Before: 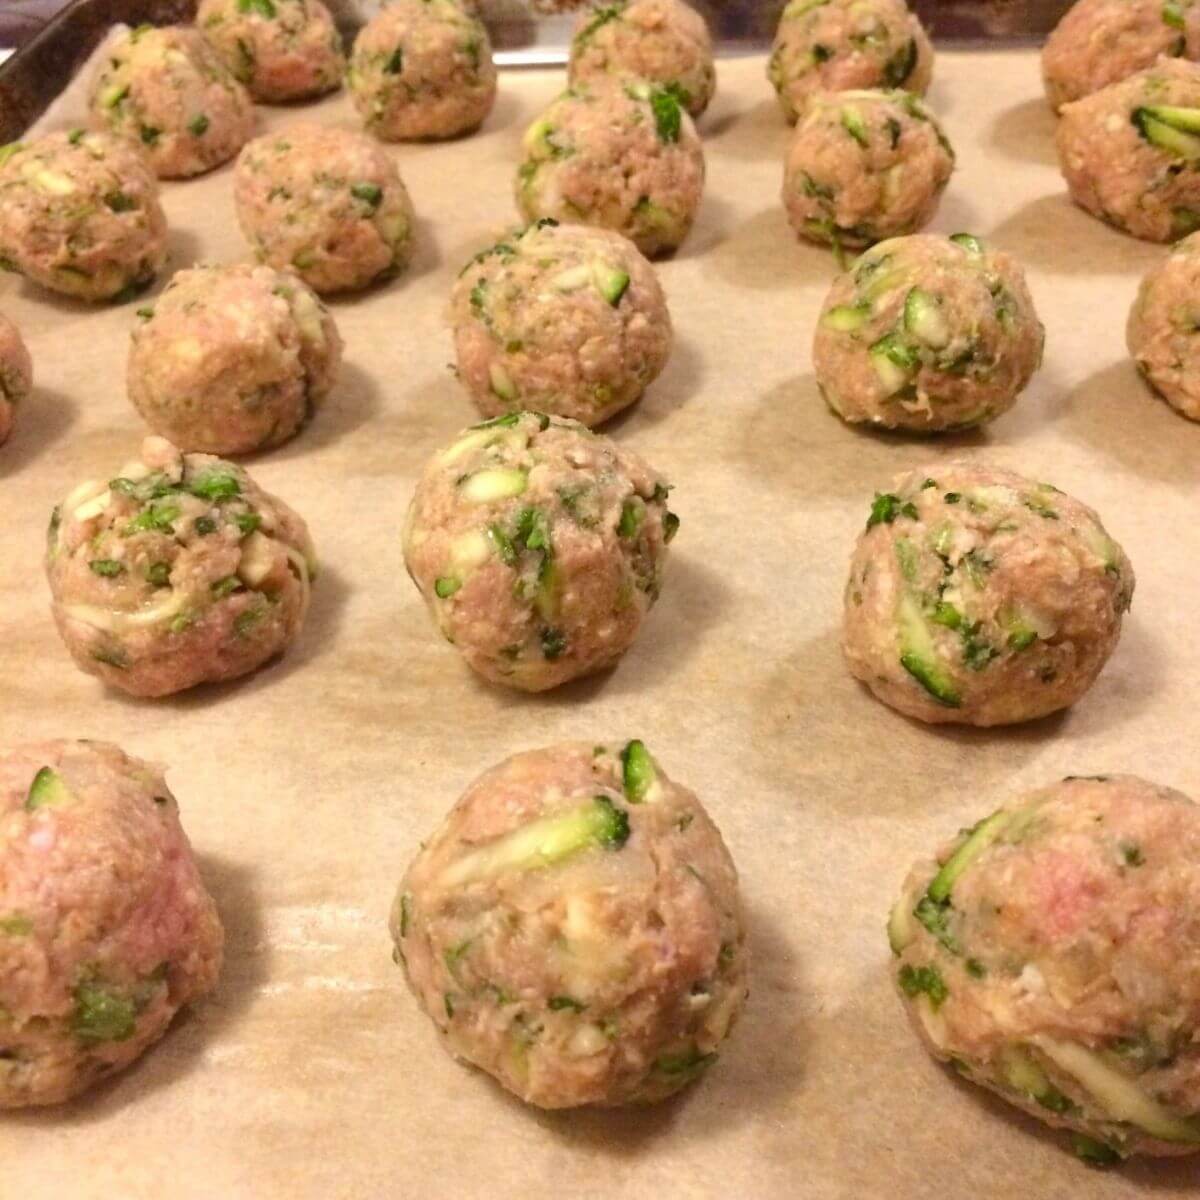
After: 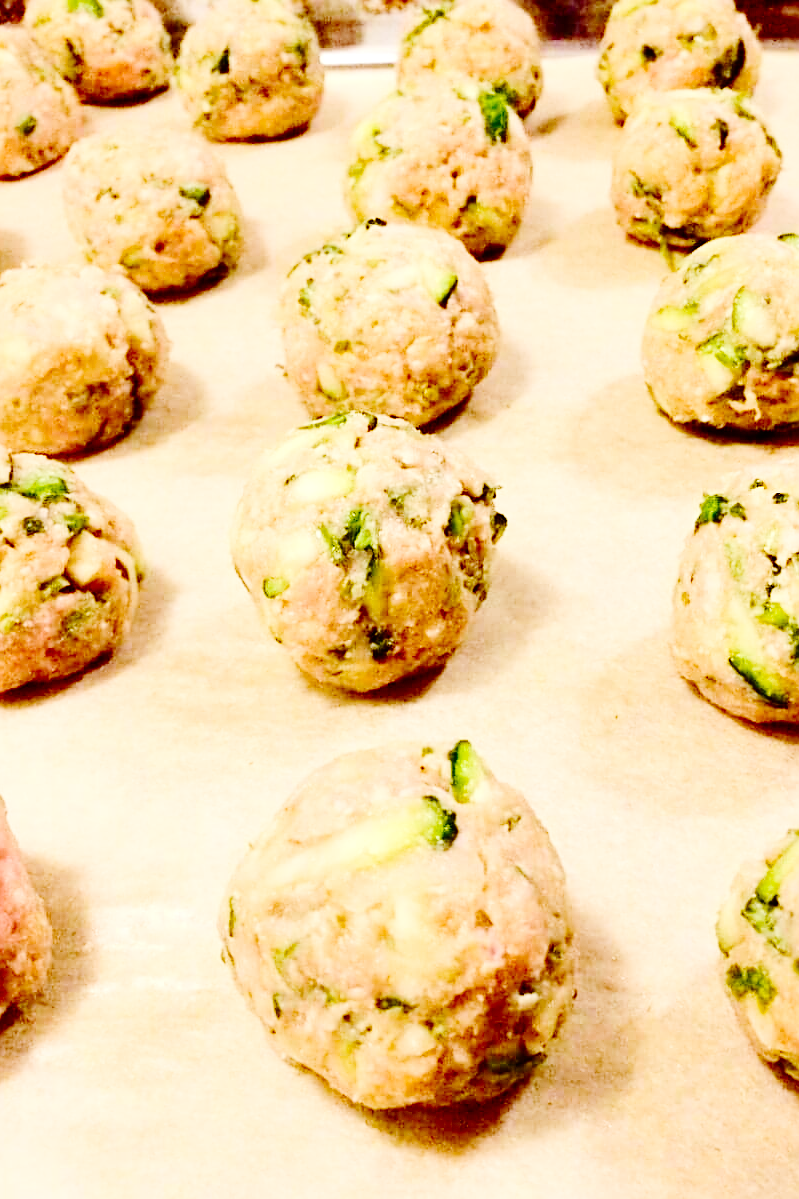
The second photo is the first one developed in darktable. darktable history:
exposure: exposure 0.2 EV, compensate highlight preservation false
sharpen: on, module defaults
base curve: curves: ch0 [(0, 0) (0.036, 0.01) (0.123, 0.254) (0.258, 0.504) (0.507, 0.748) (1, 1)], preserve colors none
contrast brightness saturation: contrast 0.22
crop and rotate: left 14.385%, right 18.948%
